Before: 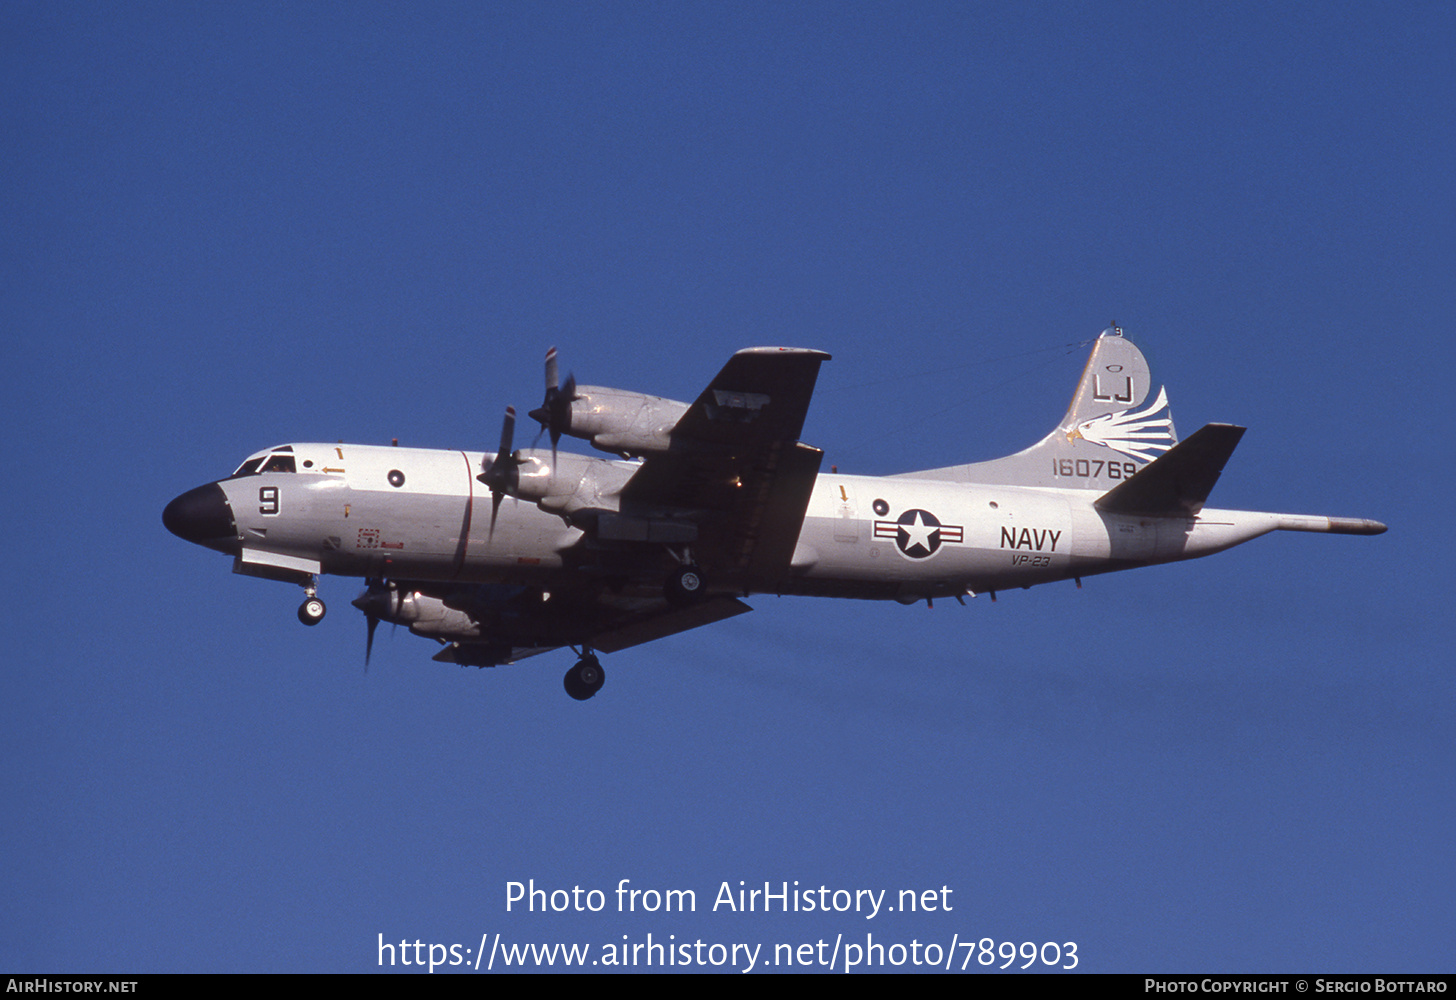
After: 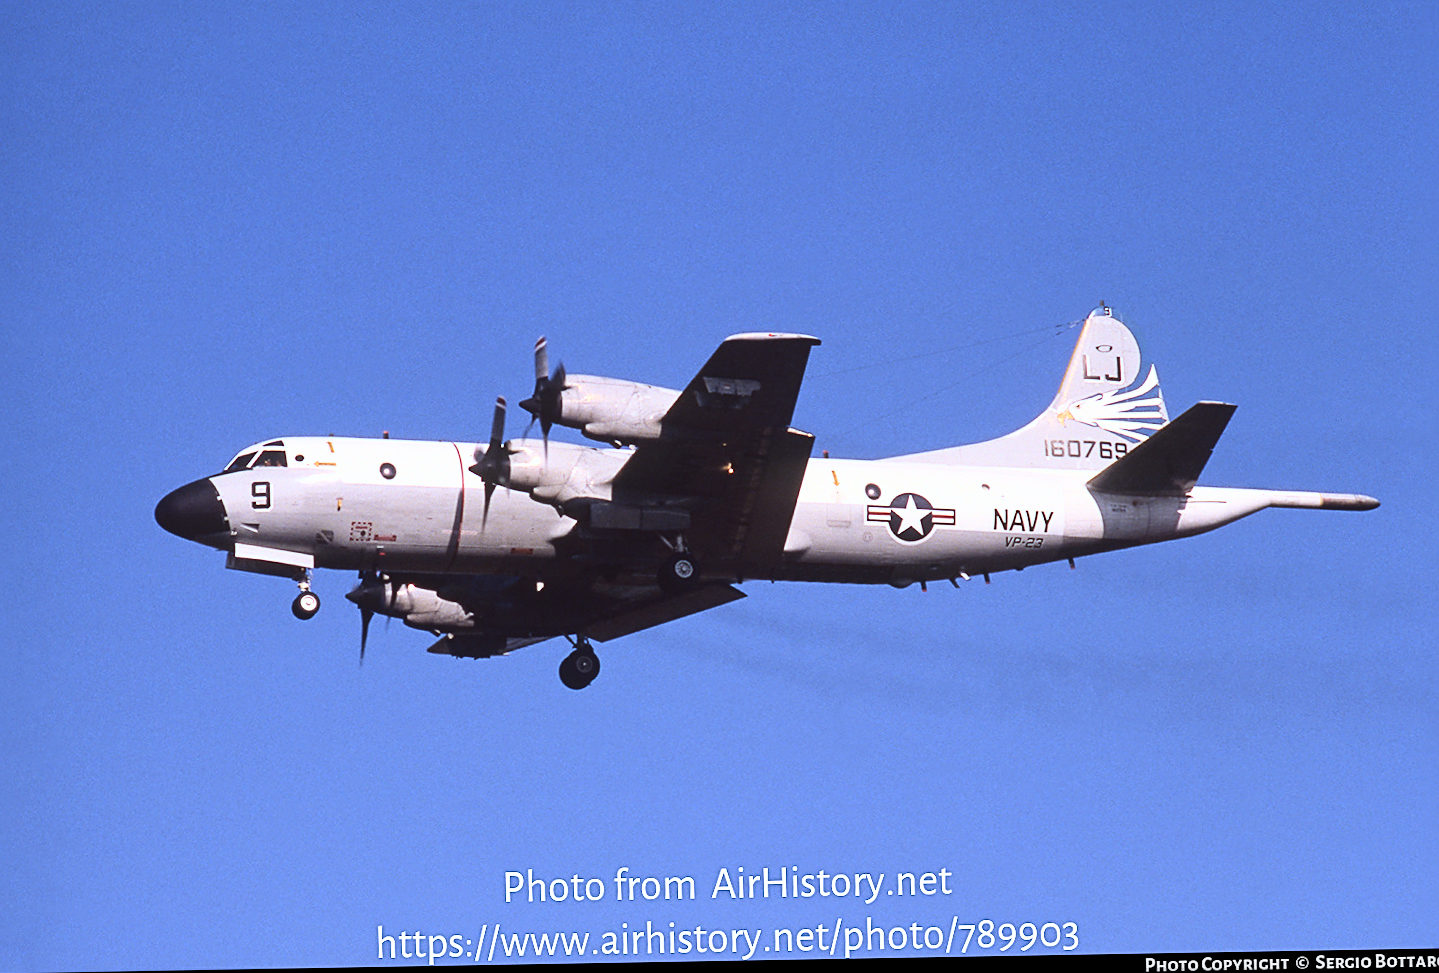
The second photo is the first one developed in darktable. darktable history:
white balance: red 0.982, blue 1.018
rotate and perspective: rotation -1°, crop left 0.011, crop right 0.989, crop top 0.025, crop bottom 0.975
base curve: curves: ch0 [(0, 0) (0.018, 0.026) (0.143, 0.37) (0.33, 0.731) (0.458, 0.853) (0.735, 0.965) (0.905, 0.986) (1, 1)]
sharpen: on, module defaults
